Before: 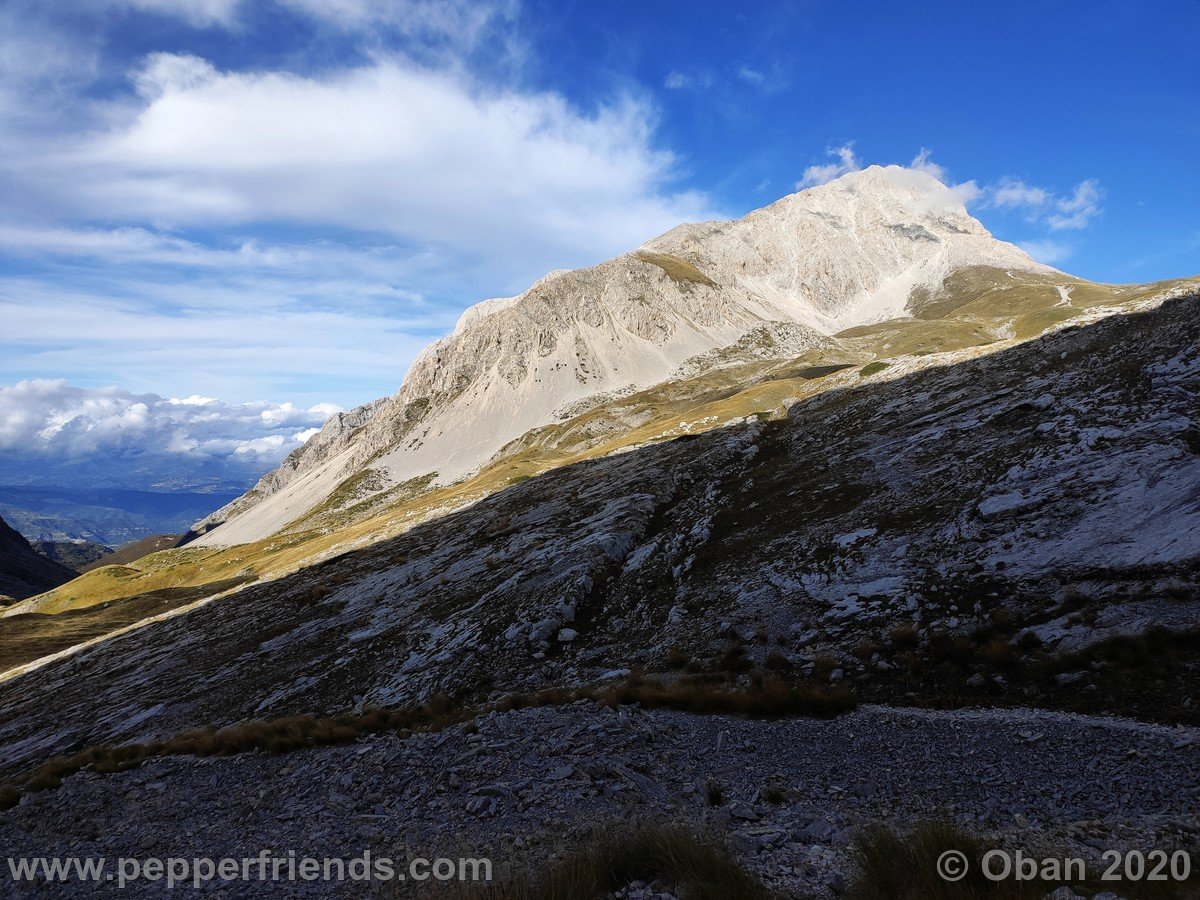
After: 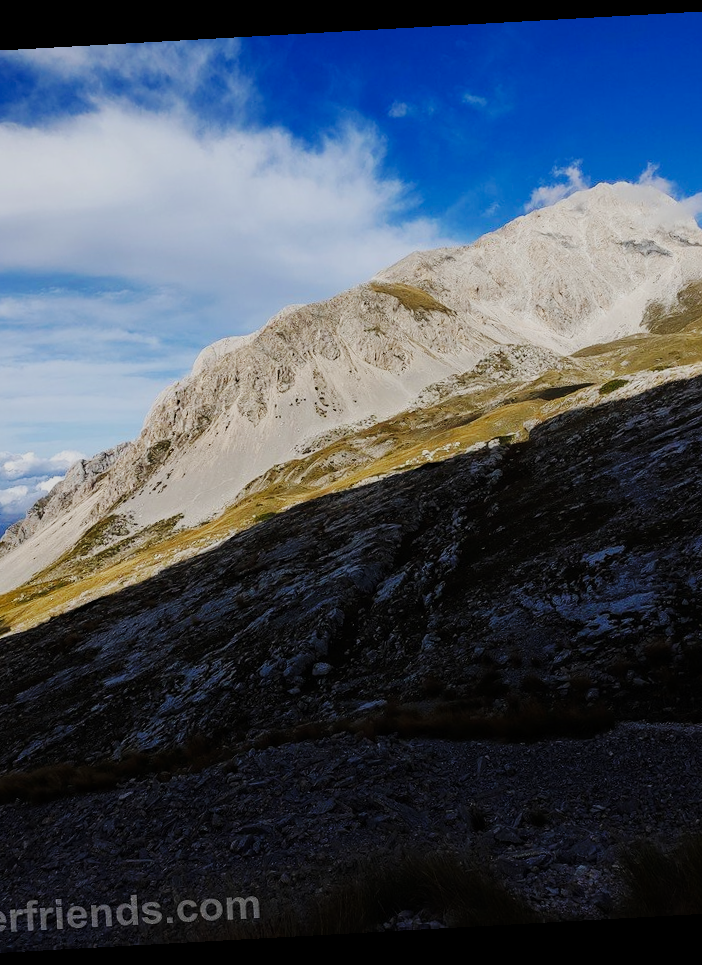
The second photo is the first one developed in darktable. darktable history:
rotate and perspective: rotation -3.18°, automatic cropping off
exposure: exposure -1 EV, compensate highlight preservation false
base curve: curves: ch0 [(0, 0) (0.036, 0.025) (0.121, 0.166) (0.206, 0.329) (0.605, 0.79) (1, 1)], preserve colors none
crop and rotate: left 22.516%, right 21.234%
